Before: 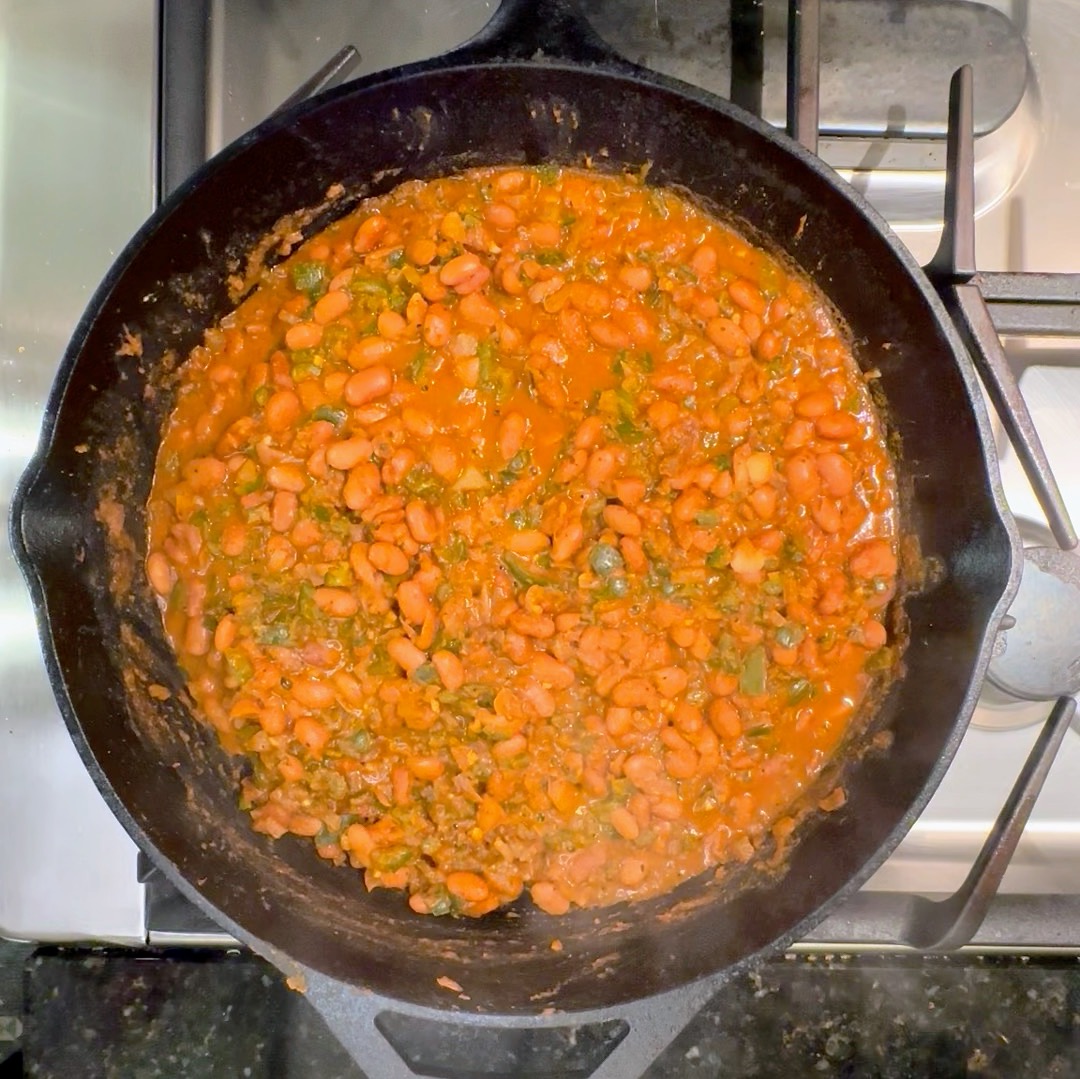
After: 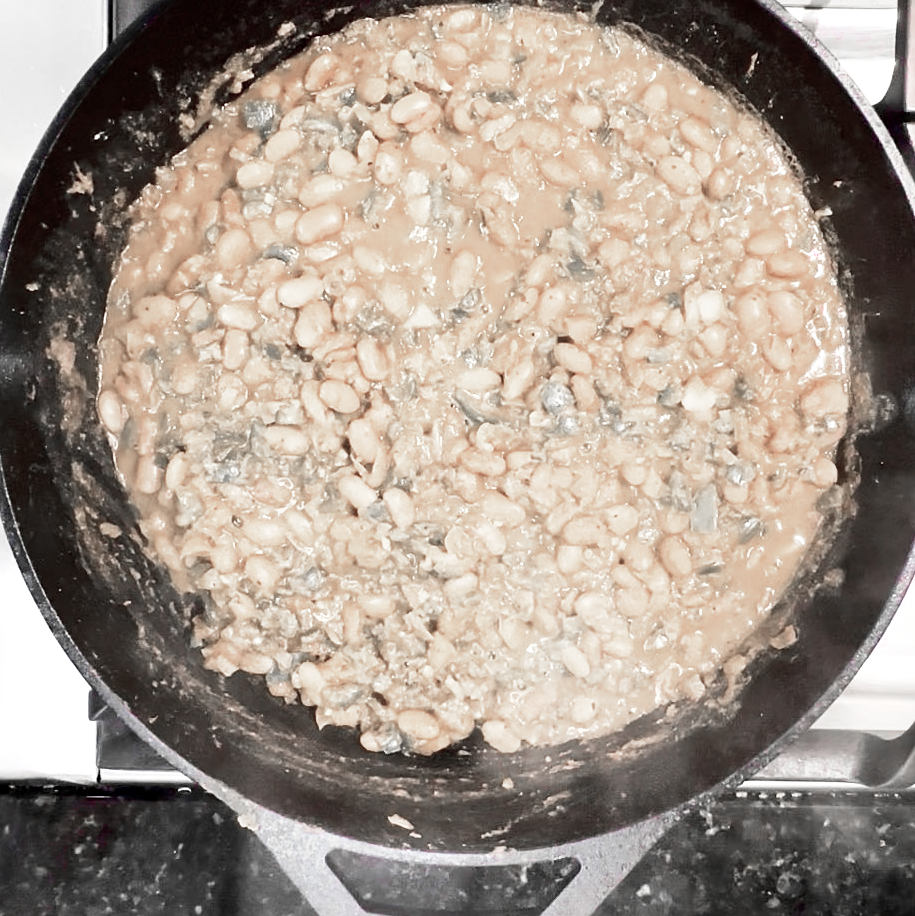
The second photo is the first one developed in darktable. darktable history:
color zones: curves: ch0 [(0, 0.278) (0.143, 0.5) (0.286, 0.5) (0.429, 0.5) (0.571, 0.5) (0.714, 0.5) (0.857, 0.5) (1, 0.5)]; ch1 [(0, 1) (0.143, 0.165) (0.286, 0) (0.429, 0) (0.571, 0) (0.714, 0) (0.857, 0.5) (1, 0.5)]; ch2 [(0, 0.508) (0.143, 0.5) (0.286, 0.5) (0.429, 0.5) (0.571, 0.5) (0.714, 0.5) (0.857, 0.5) (1, 0.5)]
tone equalizer: -8 EV -0.773 EV, -7 EV -0.67 EV, -6 EV -0.566 EV, -5 EV -0.397 EV, -3 EV 0.377 EV, -2 EV 0.6 EV, -1 EV 0.682 EV, +0 EV 0.721 EV, edges refinement/feathering 500, mask exposure compensation -1.57 EV, preserve details no
crop and rotate: left 4.592%, top 15.078%, right 10.663%
sharpen: amount 0.213
base curve: curves: ch0 [(0, 0) (0.579, 0.807) (1, 1)], preserve colors none
